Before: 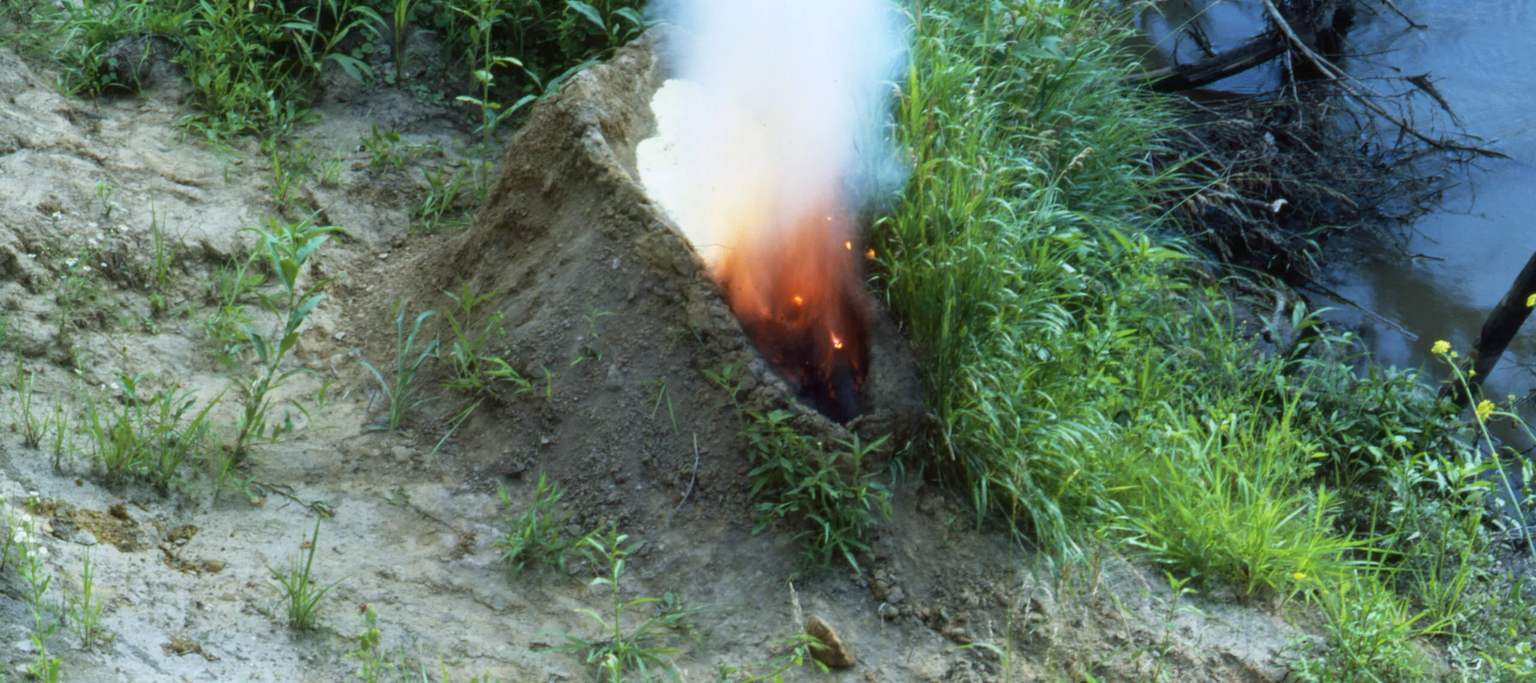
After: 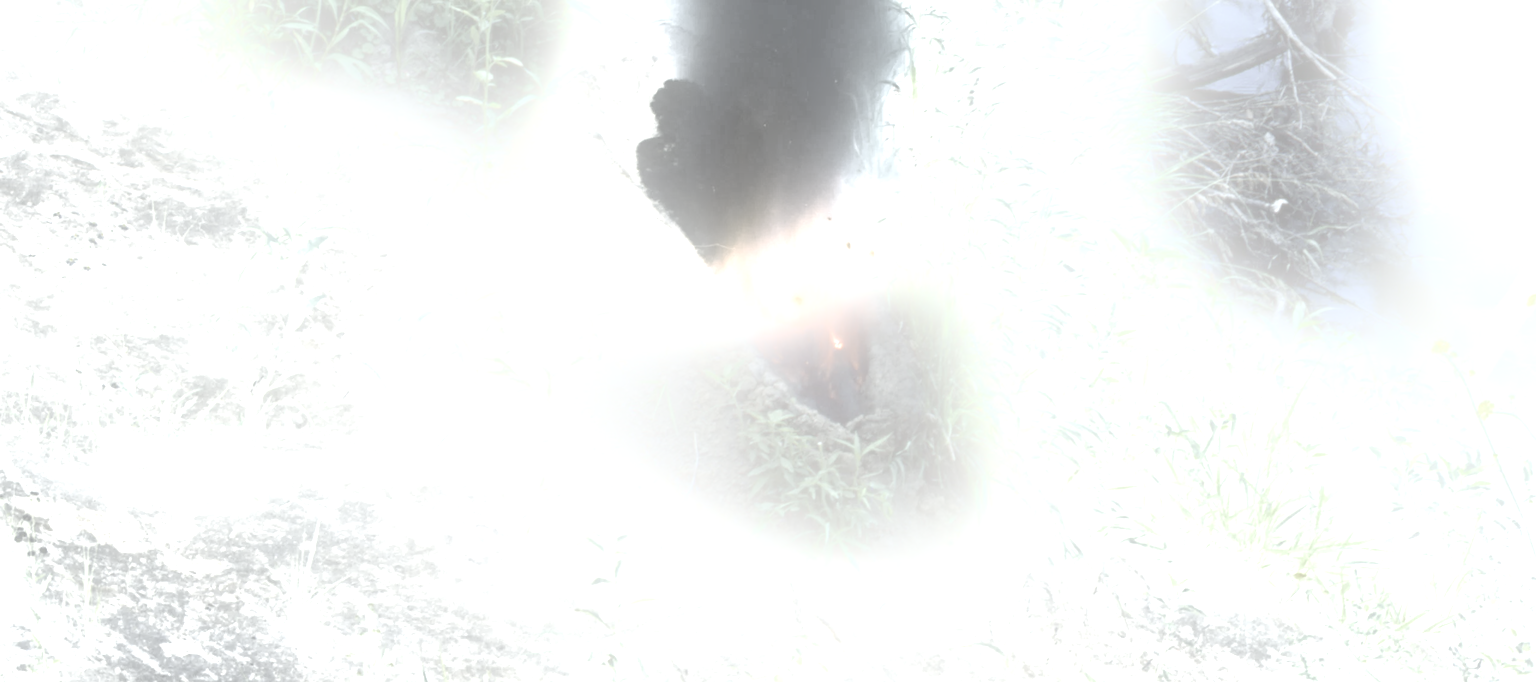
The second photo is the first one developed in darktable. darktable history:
color correction: saturation 0.2
exposure: black level correction 0, exposure 1.4 EV, compensate highlight preservation false
bloom: size 25%, threshold 5%, strength 90%
color zones: curves: ch0 [(0, 0.5) (0.125, 0.4) (0.25, 0.5) (0.375, 0.4) (0.5, 0.4) (0.625, 0.35) (0.75, 0.35) (0.875, 0.5)]; ch1 [(0, 0.35) (0.125, 0.45) (0.25, 0.35) (0.375, 0.35) (0.5, 0.35) (0.625, 0.35) (0.75, 0.45) (0.875, 0.35)]; ch2 [(0, 0.6) (0.125, 0.5) (0.25, 0.5) (0.375, 0.6) (0.5, 0.6) (0.625, 0.5) (0.75, 0.5) (0.875, 0.5)]
